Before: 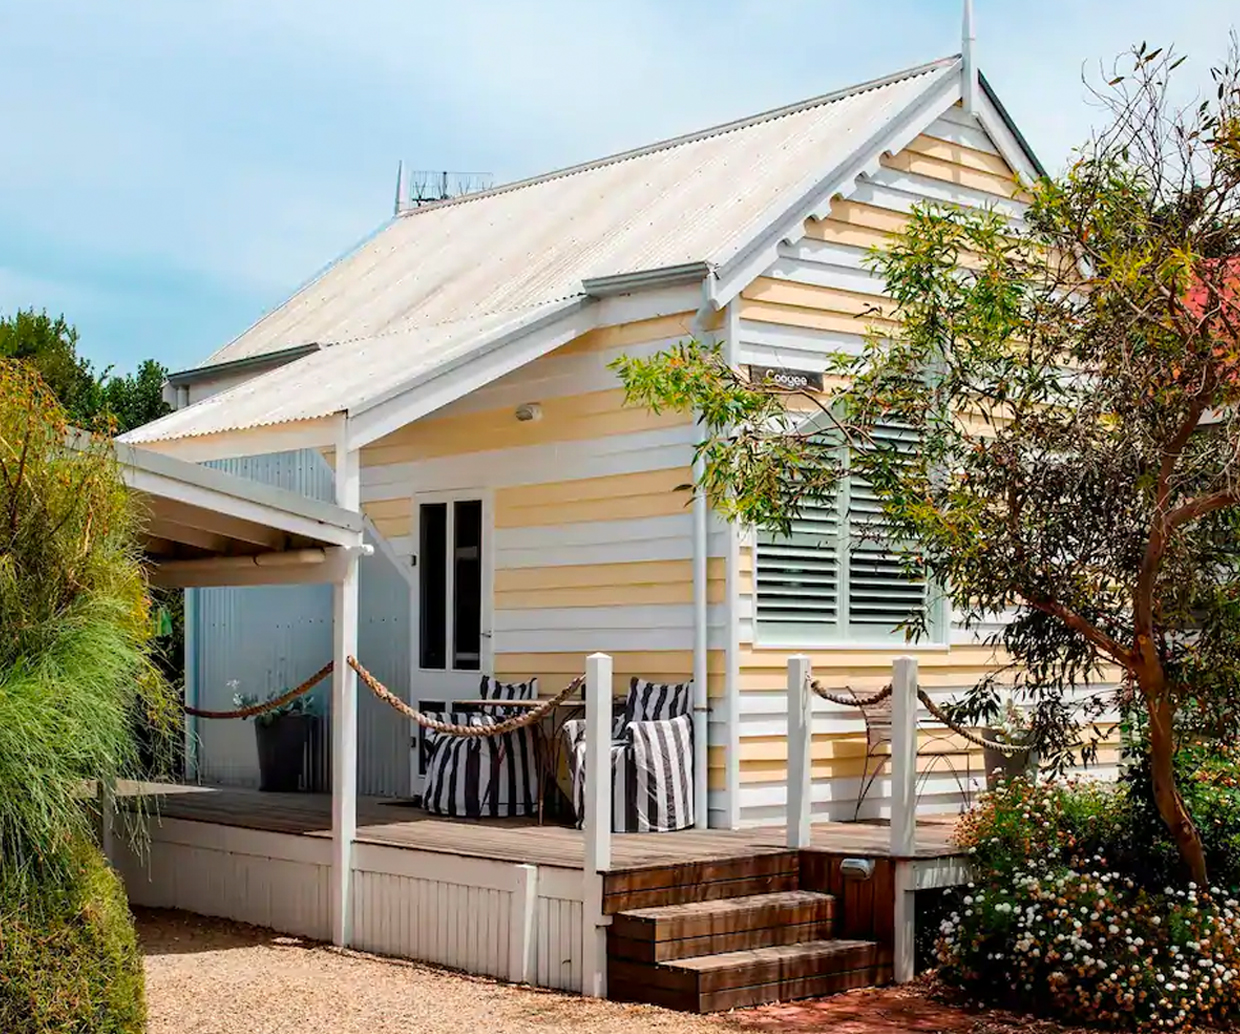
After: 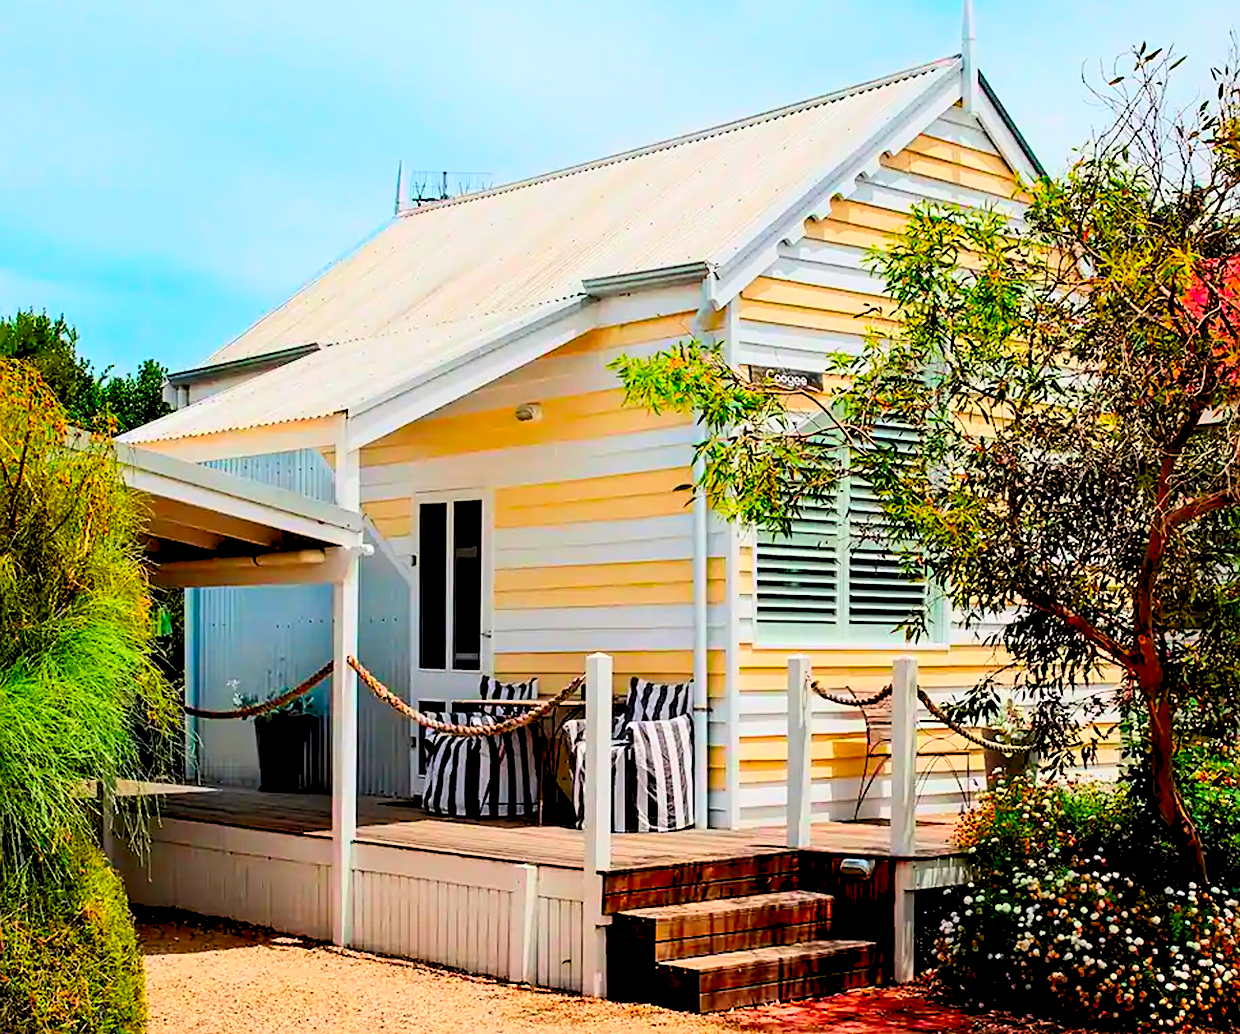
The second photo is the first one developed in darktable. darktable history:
sharpen: on, module defaults
contrast brightness saturation: contrast 0.26, brightness 0.02, saturation 0.87
rgb levels: preserve colors sum RGB, levels [[0.038, 0.433, 0.934], [0, 0.5, 1], [0, 0.5, 1]]
